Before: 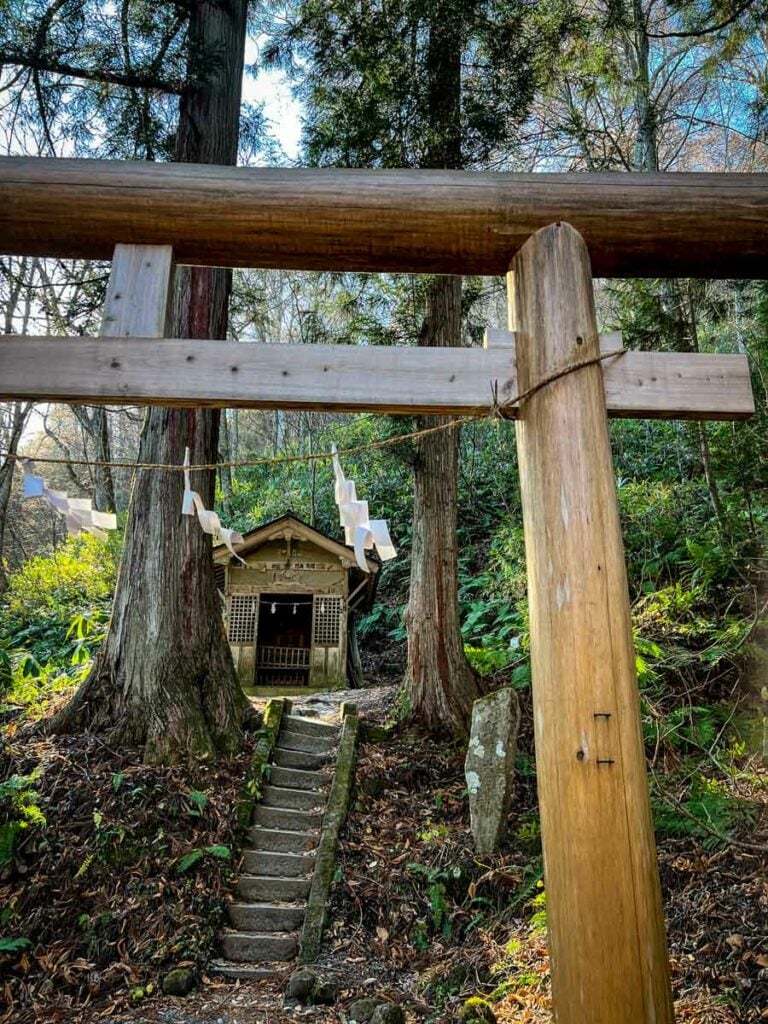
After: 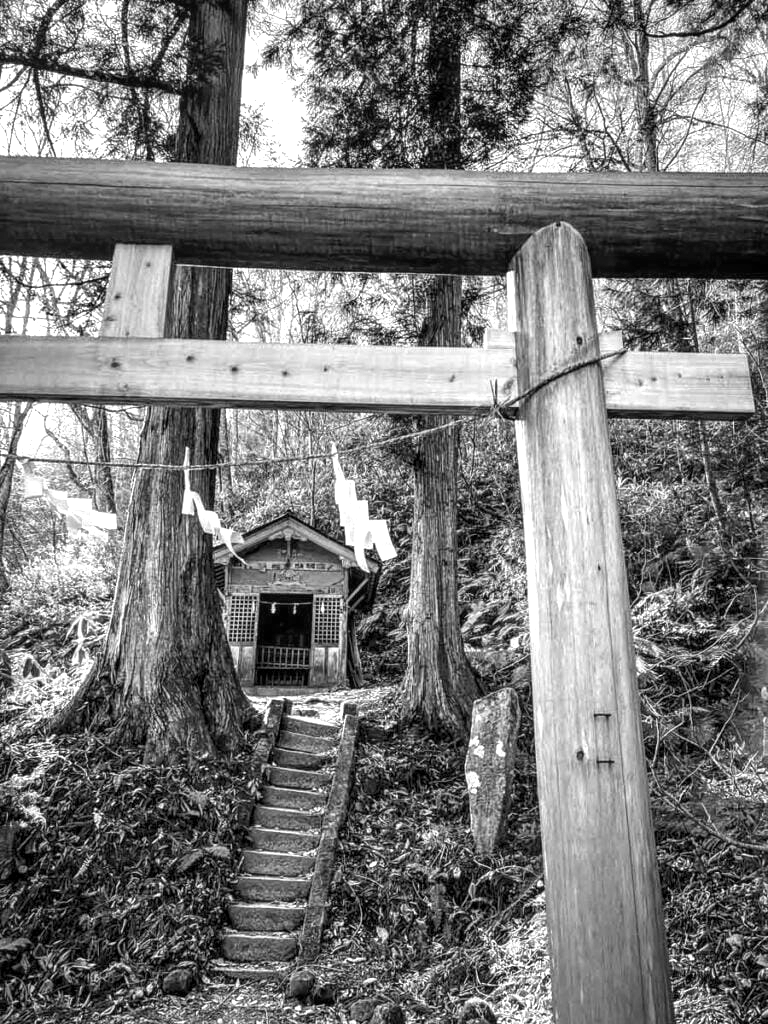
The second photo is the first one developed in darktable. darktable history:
color calibration: output gray [0.21, 0.42, 0.37, 0], gray › normalize channels true, illuminant same as pipeline (D50), adaptation XYZ, x 0.346, y 0.359, gamut compression 0
exposure: black level correction 0, exposure 1.2 EV, compensate exposure bias true, compensate highlight preservation false
local contrast: on, module defaults
